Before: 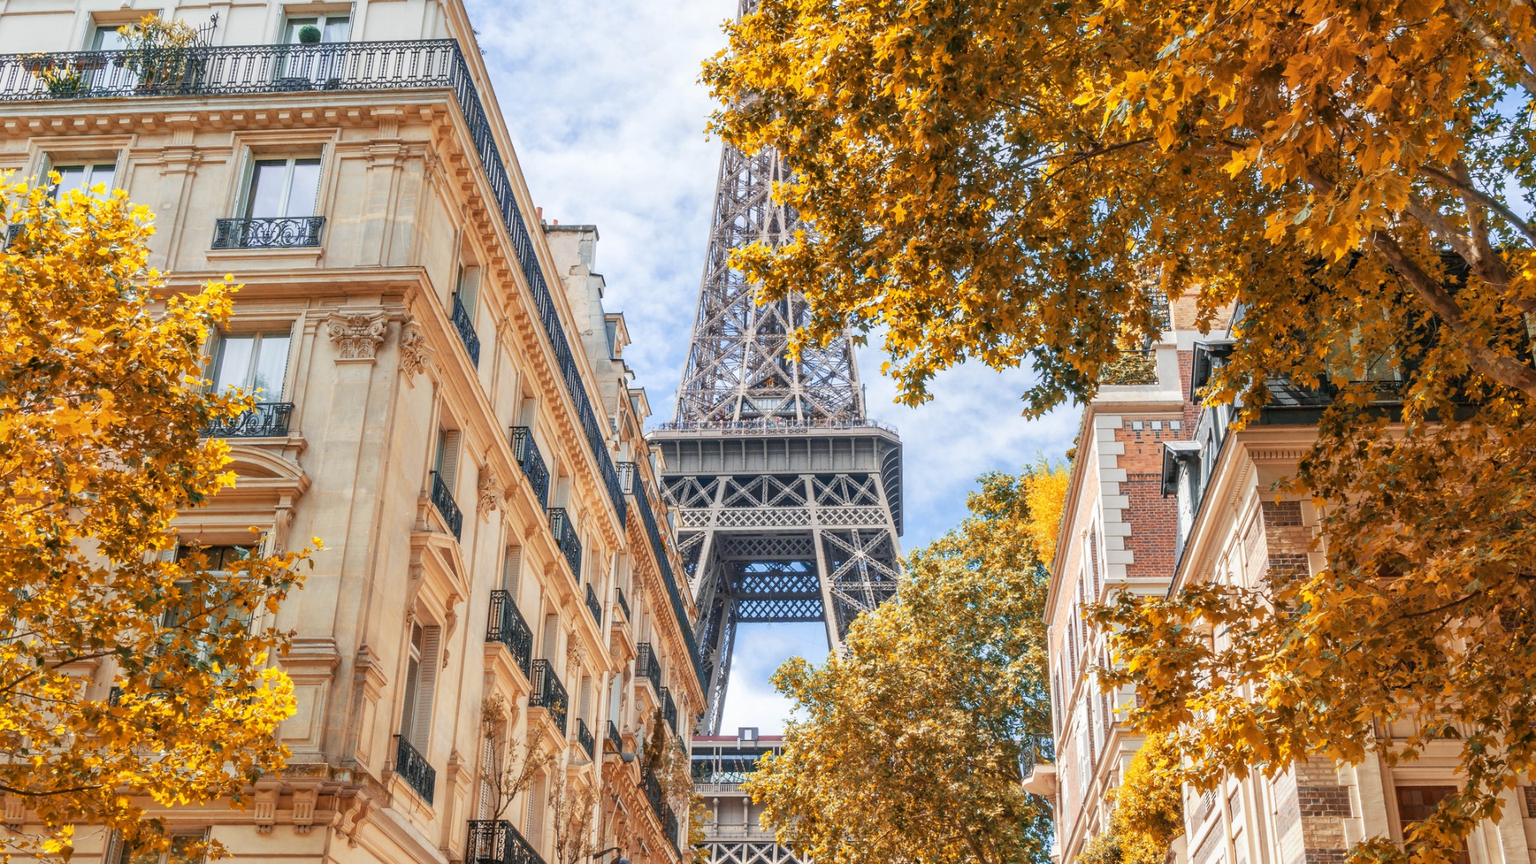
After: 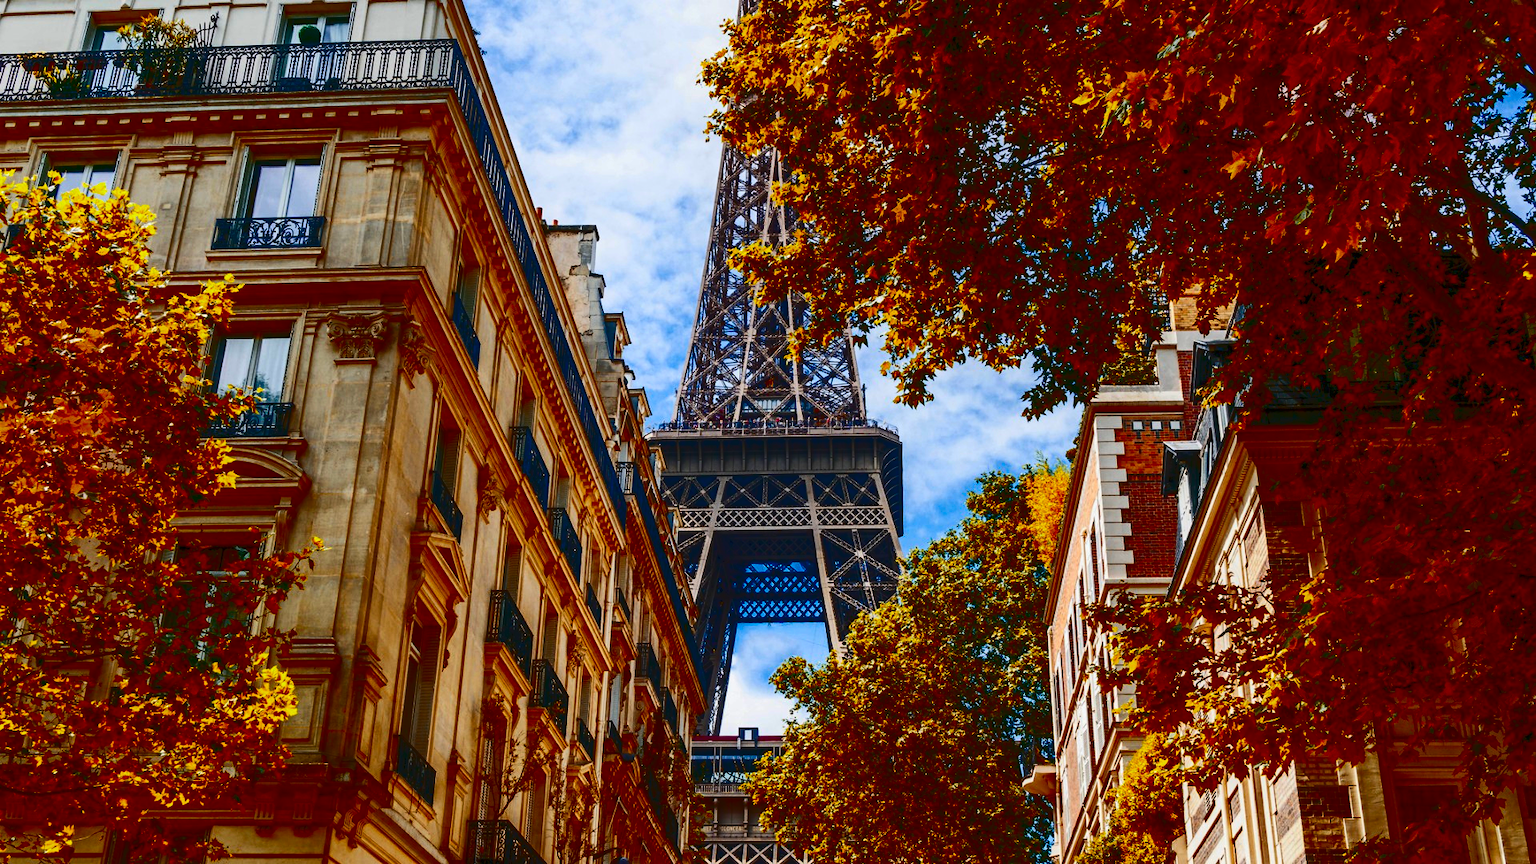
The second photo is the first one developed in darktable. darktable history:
contrast brightness saturation: brightness -0.981, saturation 0.99
tone curve: curves: ch0 [(0, 0) (0.003, 0.061) (0.011, 0.065) (0.025, 0.066) (0.044, 0.077) (0.069, 0.092) (0.1, 0.106) (0.136, 0.125) (0.177, 0.16) (0.224, 0.206) (0.277, 0.272) (0.335, 0.356) (0.399, 0.472) (0.468, 0.59) (0.543, 0.686) (0.623, 0.766) (0.709, 0.832) (0.801, 0.886) (0.898, 0.929) (1, 1)], color space Lab, independent channels, preserve colors none
contrast equalizer: y [[0.5, 0.5, 0.468, 0.5, 0.5, 0.5], [0.5 ×6], [0.5 ×6], [0 ×6], [0 ×6]]
